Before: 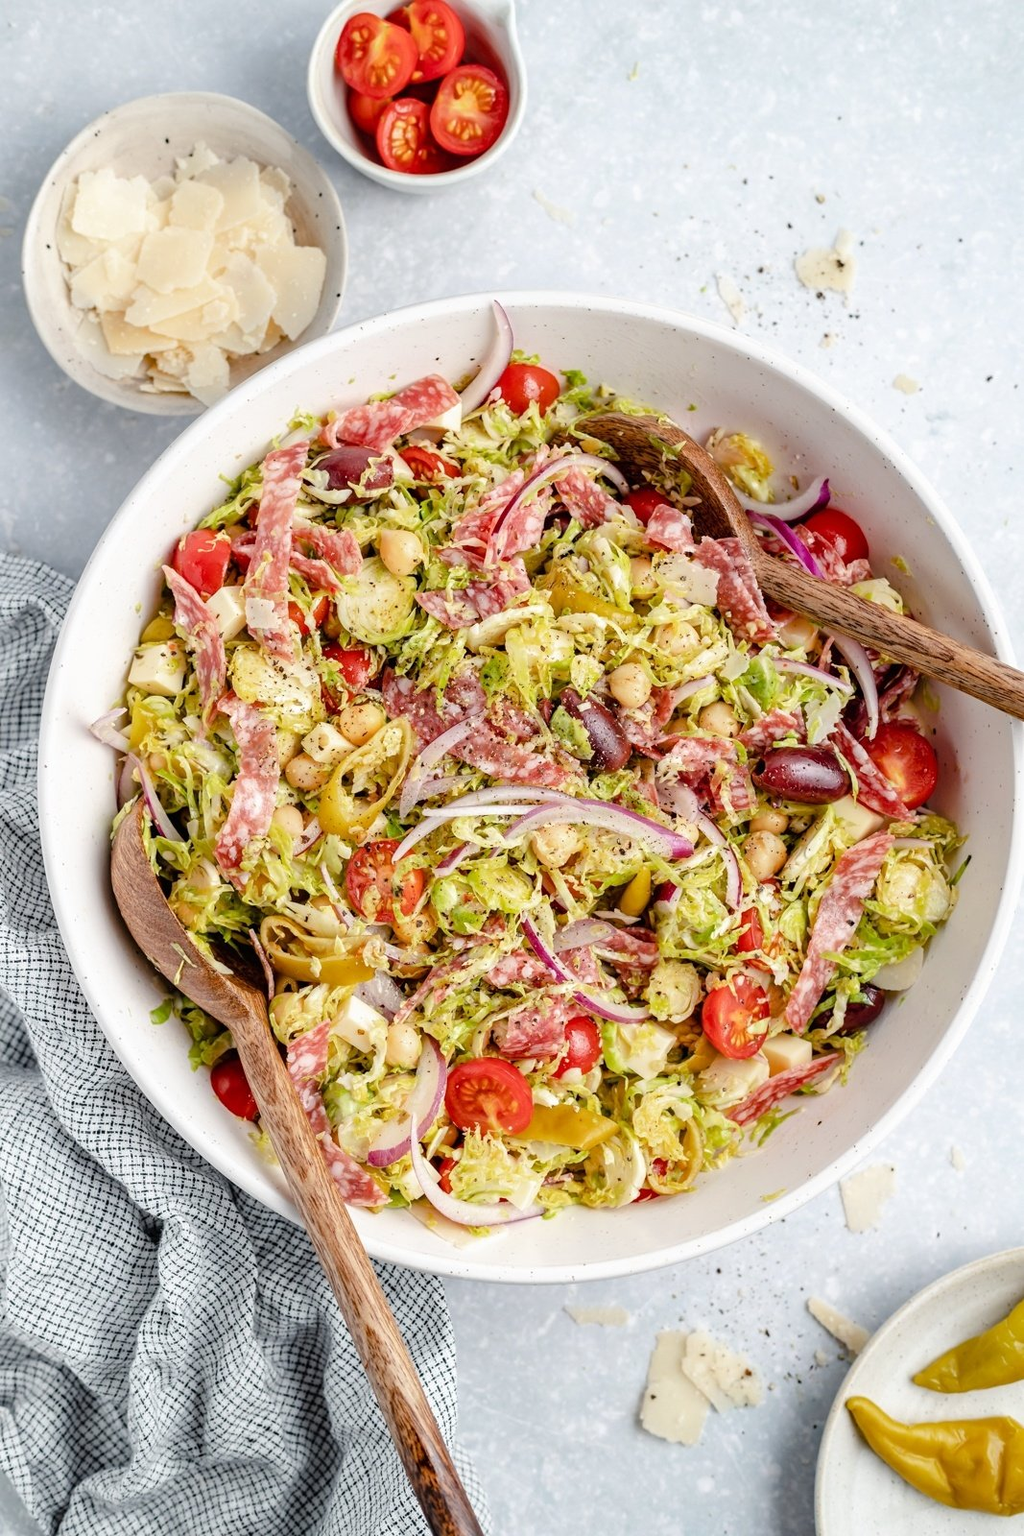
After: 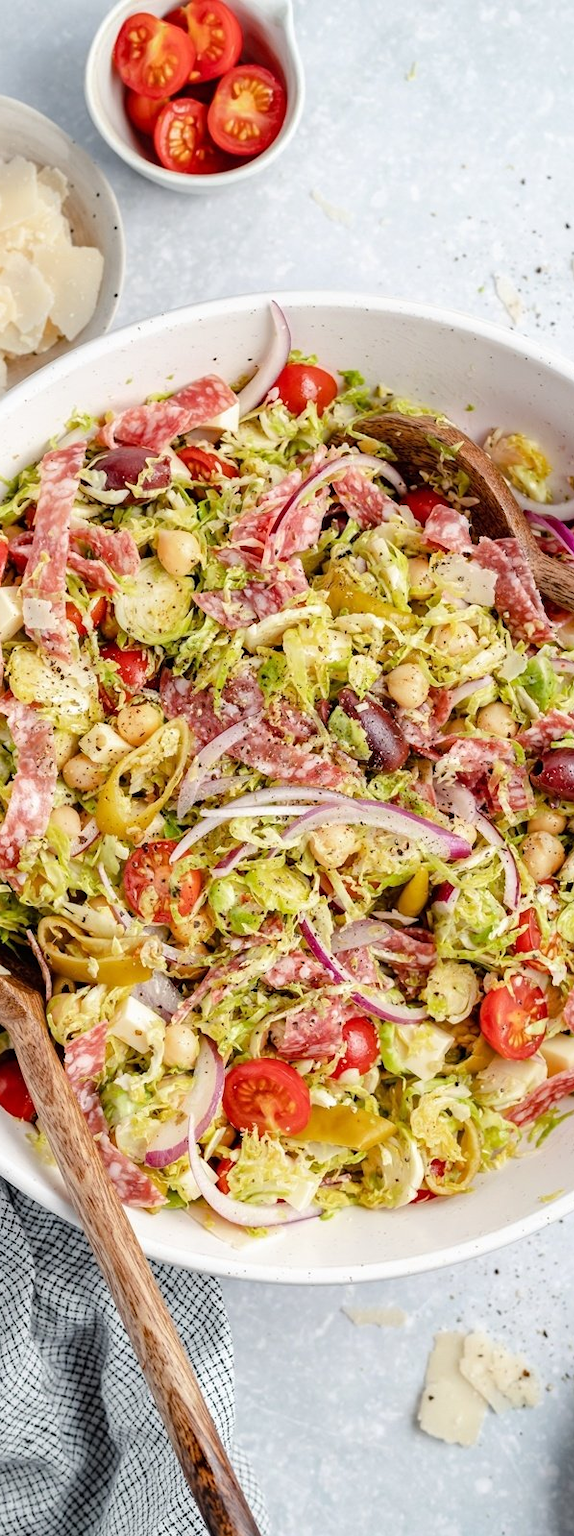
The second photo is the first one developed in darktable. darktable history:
crop: left 21.753%, right 22.139%, bottom 0.004%
